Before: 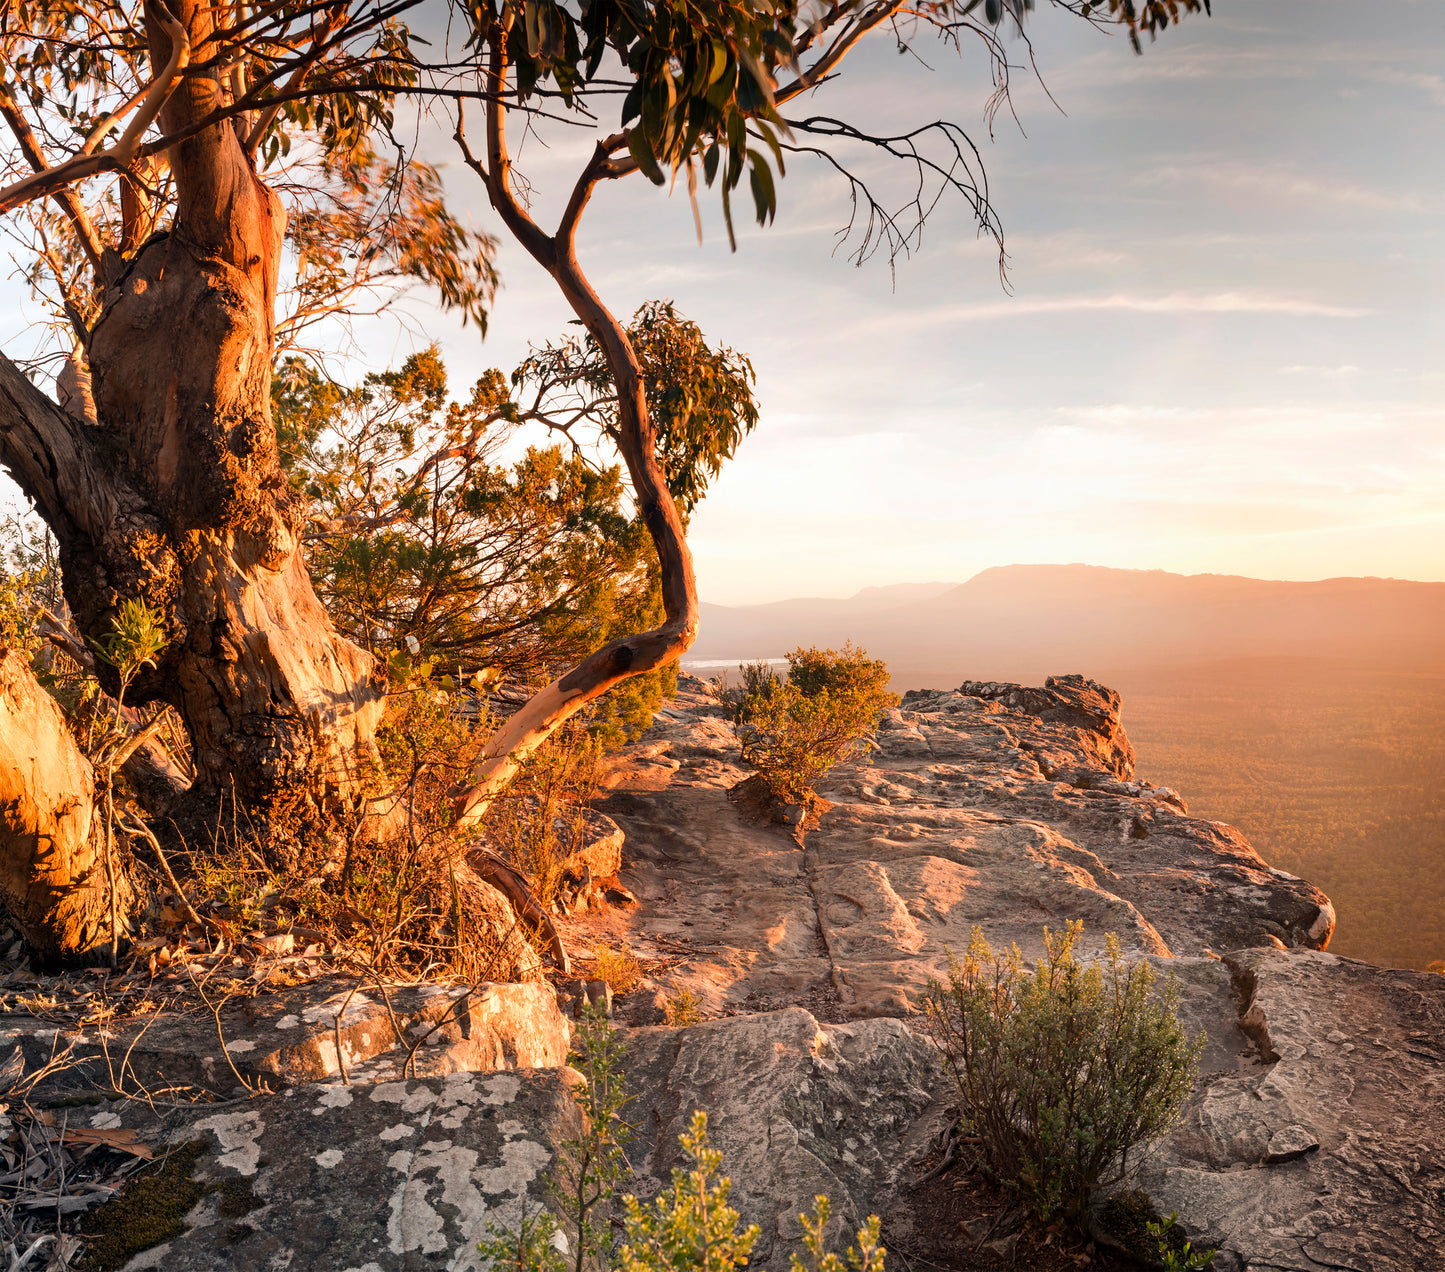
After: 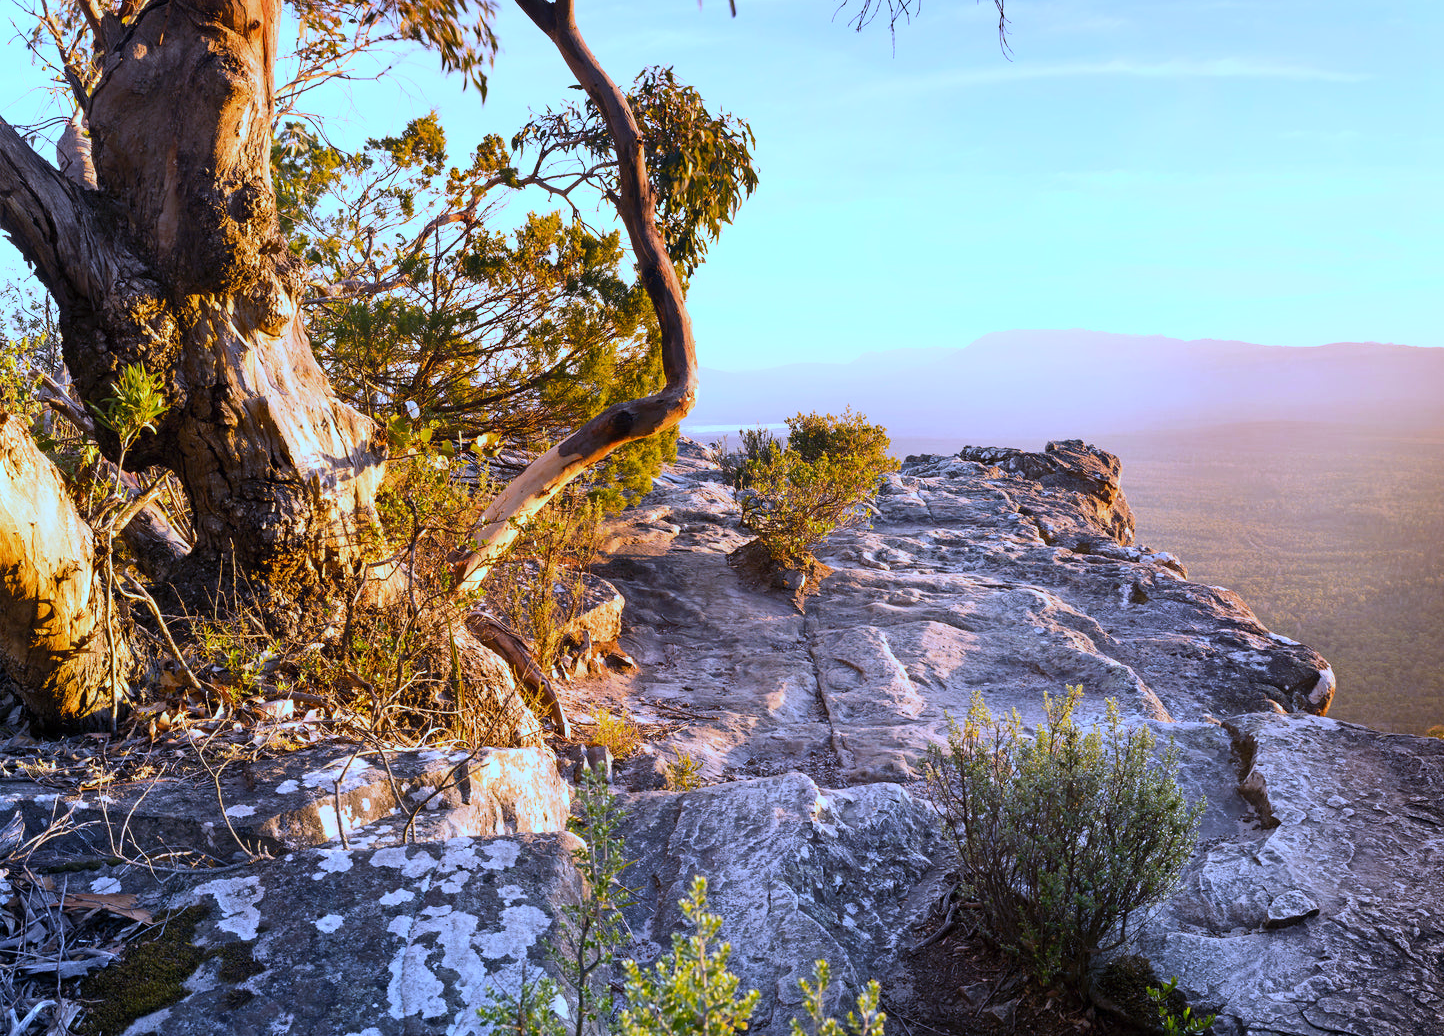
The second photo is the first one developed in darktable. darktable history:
crop and rotate: top 18.507%
white balance: red 0.766, blue 1.537
contrast brightness saturation: contrast 0.2, brightness 0.15, saturation 0.14
